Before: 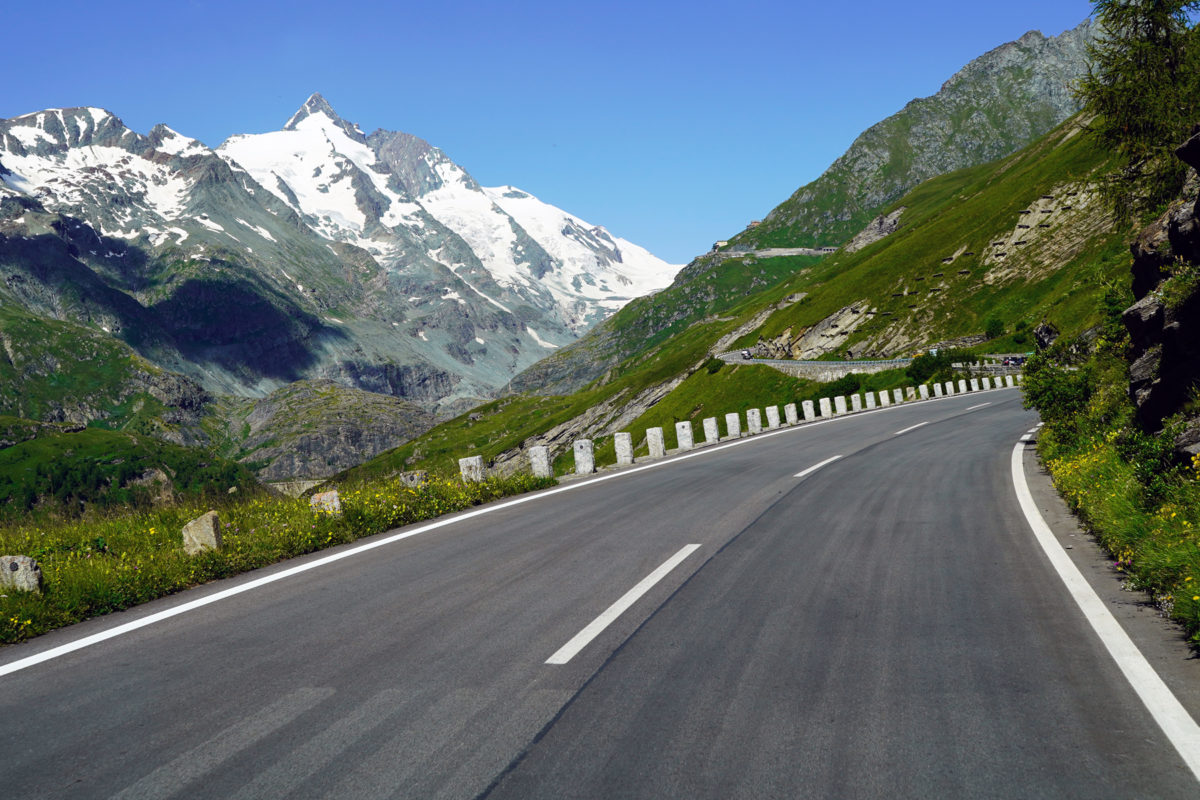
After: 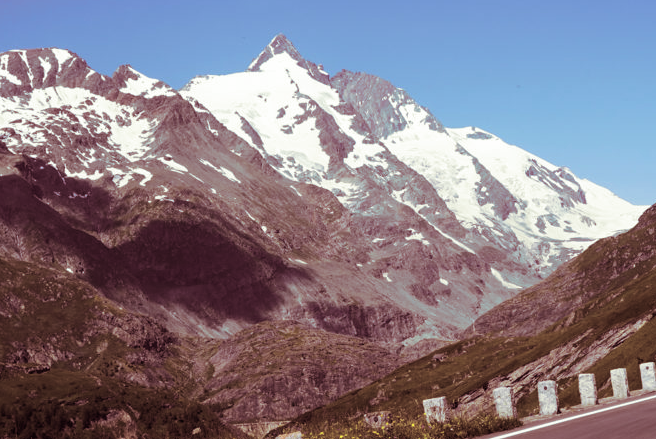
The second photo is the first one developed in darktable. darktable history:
contrast brightness saturation: saturation -0.17
crop and rotate: left 3.047%, top 7.509%, right 42.236%, bottom 37.598%
split-toning: compress 20%
